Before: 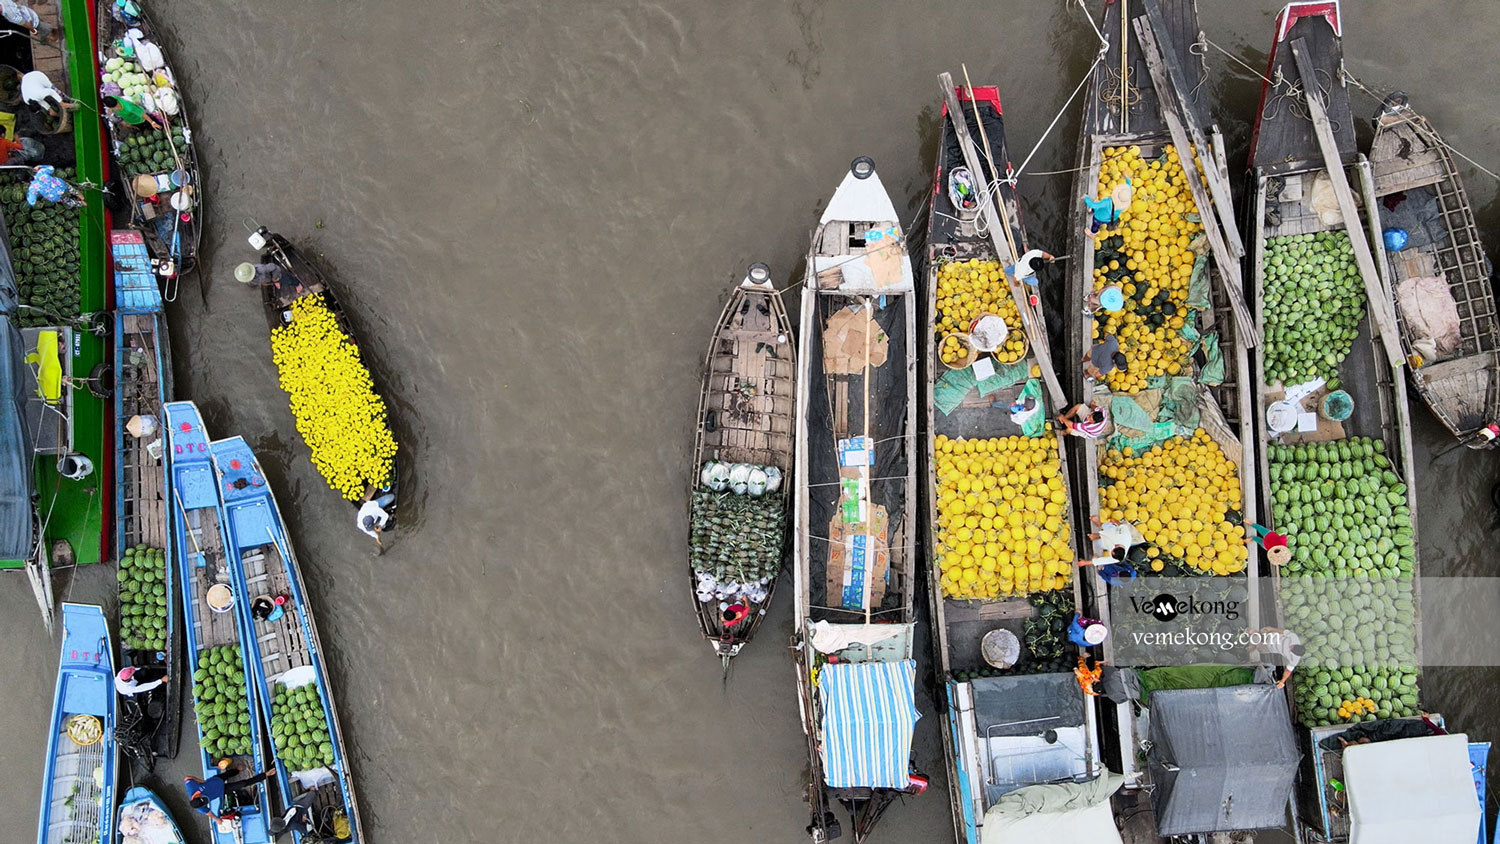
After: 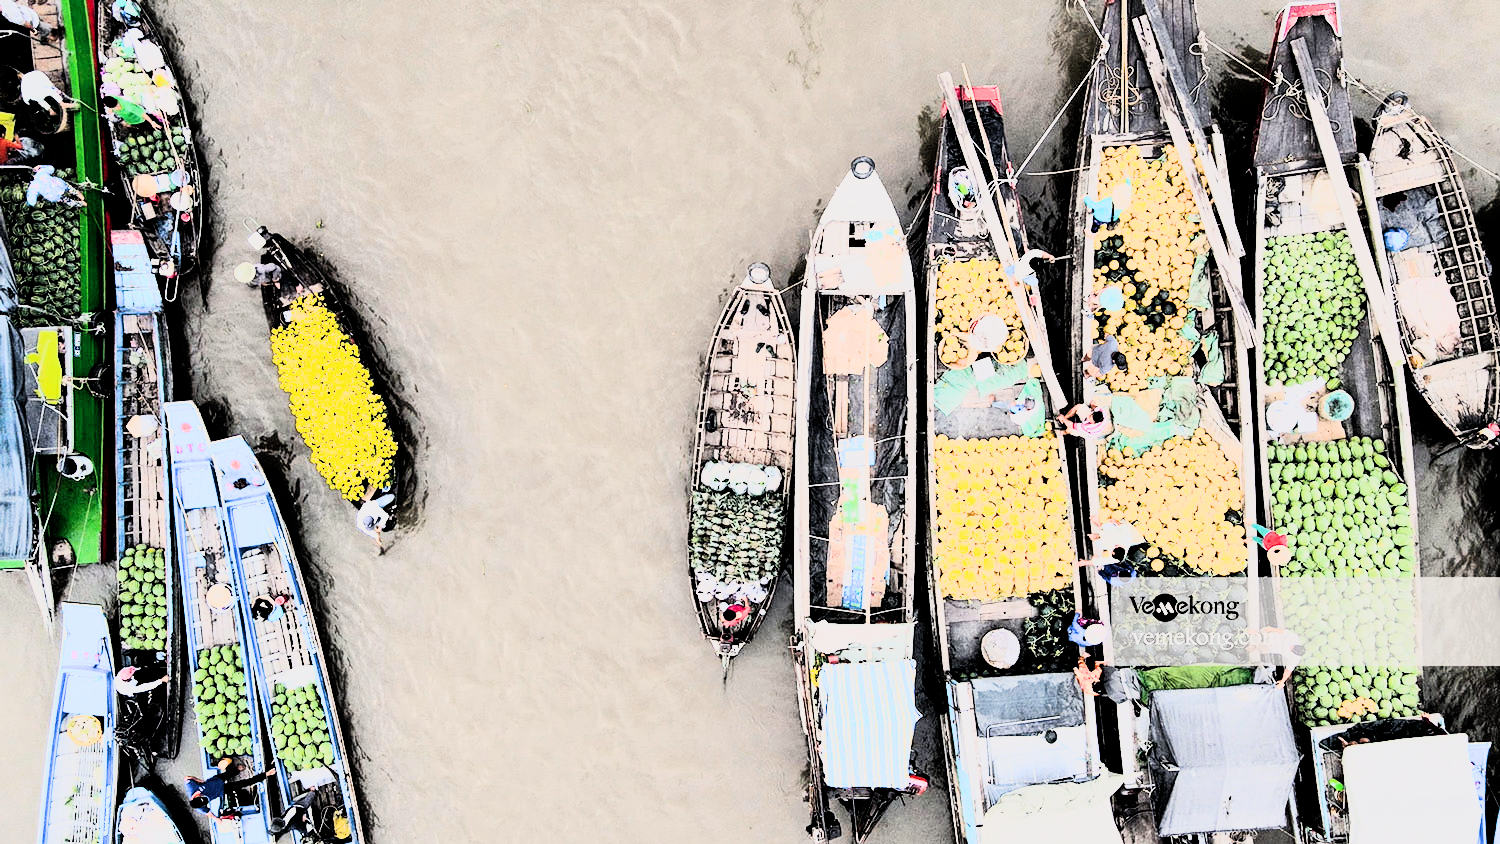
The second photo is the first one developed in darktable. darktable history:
rgb curve: curves: ch0 [(0, 0) (0.21, 0.15) (0.24, 0.21) (0.5, 0.75) (0.75, 0.96) (0.89, 0.99) (1, 1)]; ch1 [(0, 0.02) (0.21, 0.13) (0.25, 0.2) (0.5, 0.67) (0.75, 0.9) (0.89, 0.97) (1, 1)]; ch2 [(0, 0.02) (0.21, 0.13) (0.25, 0.2) (0.5, 0.67) (0.75, 0.9) (0.89, 0.97) (1, 1)], compensate middle gray true
exposure: black level correction 0.001, exposure 0.5 EV, compensate exposure bias true, compensate highlight preservation false
filmic rgb: black relative exposure -5 EV, white relative exposure 3.5 EV, hardness 3.19, contrast 1.4, highlights saturation mix -50%
color balance rgb: shadows lift › hue 87.51°, highlights gain › chroma 1.62%, highlights gain › hue 55.1°, global offset › chroma 0.06%, global offset › hue 253.66°, linear chroma grading › global chroma 0.5%
